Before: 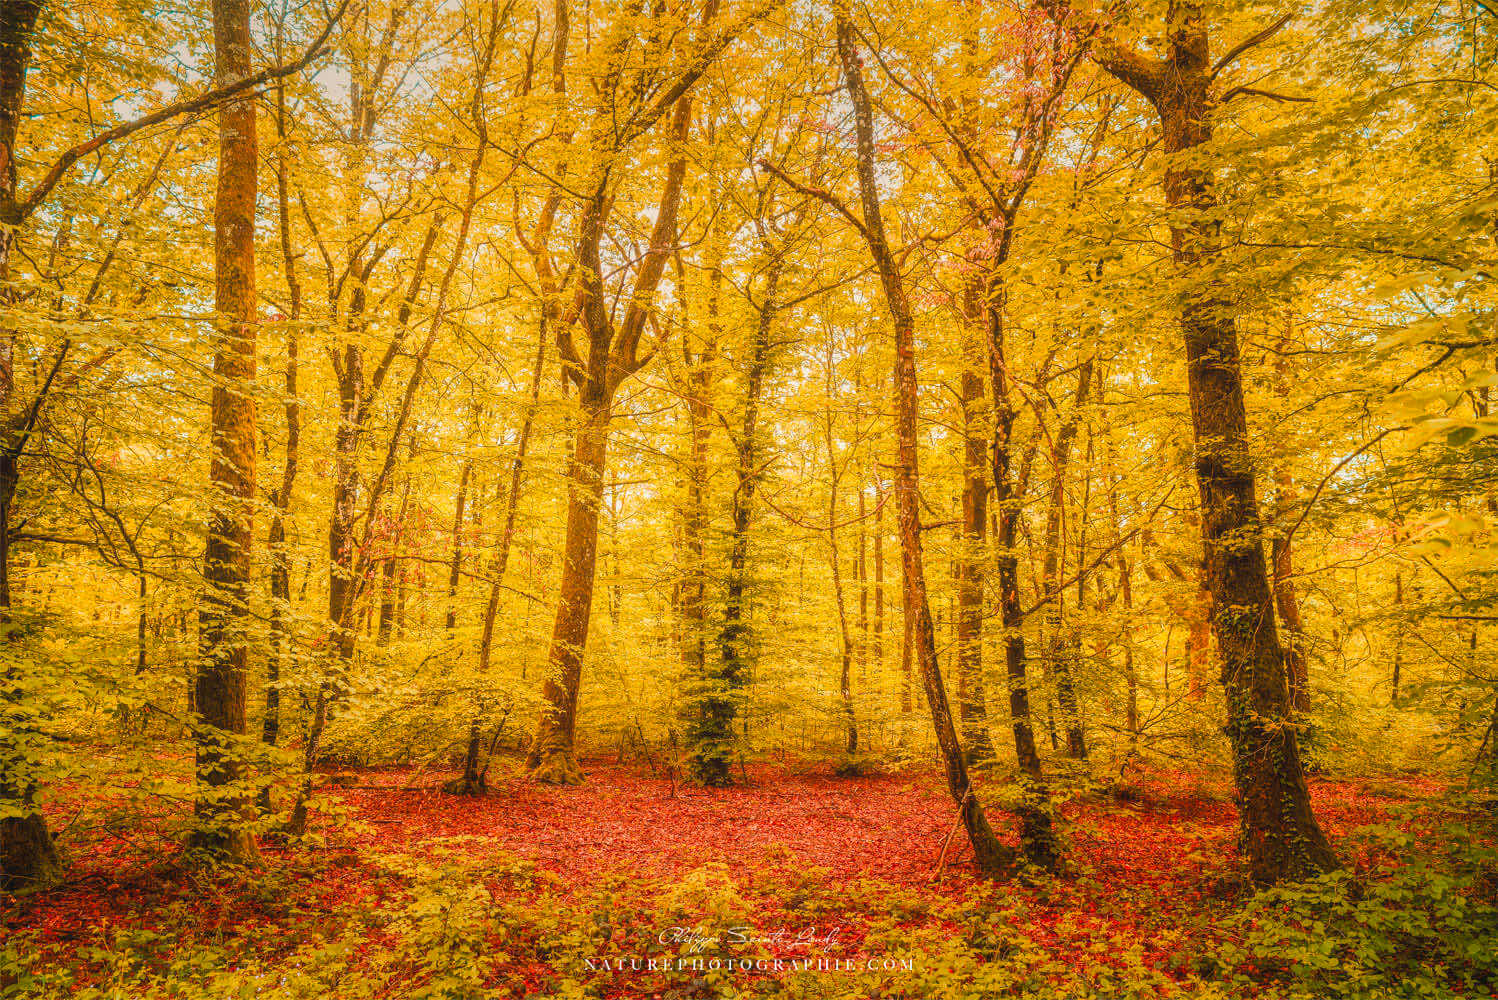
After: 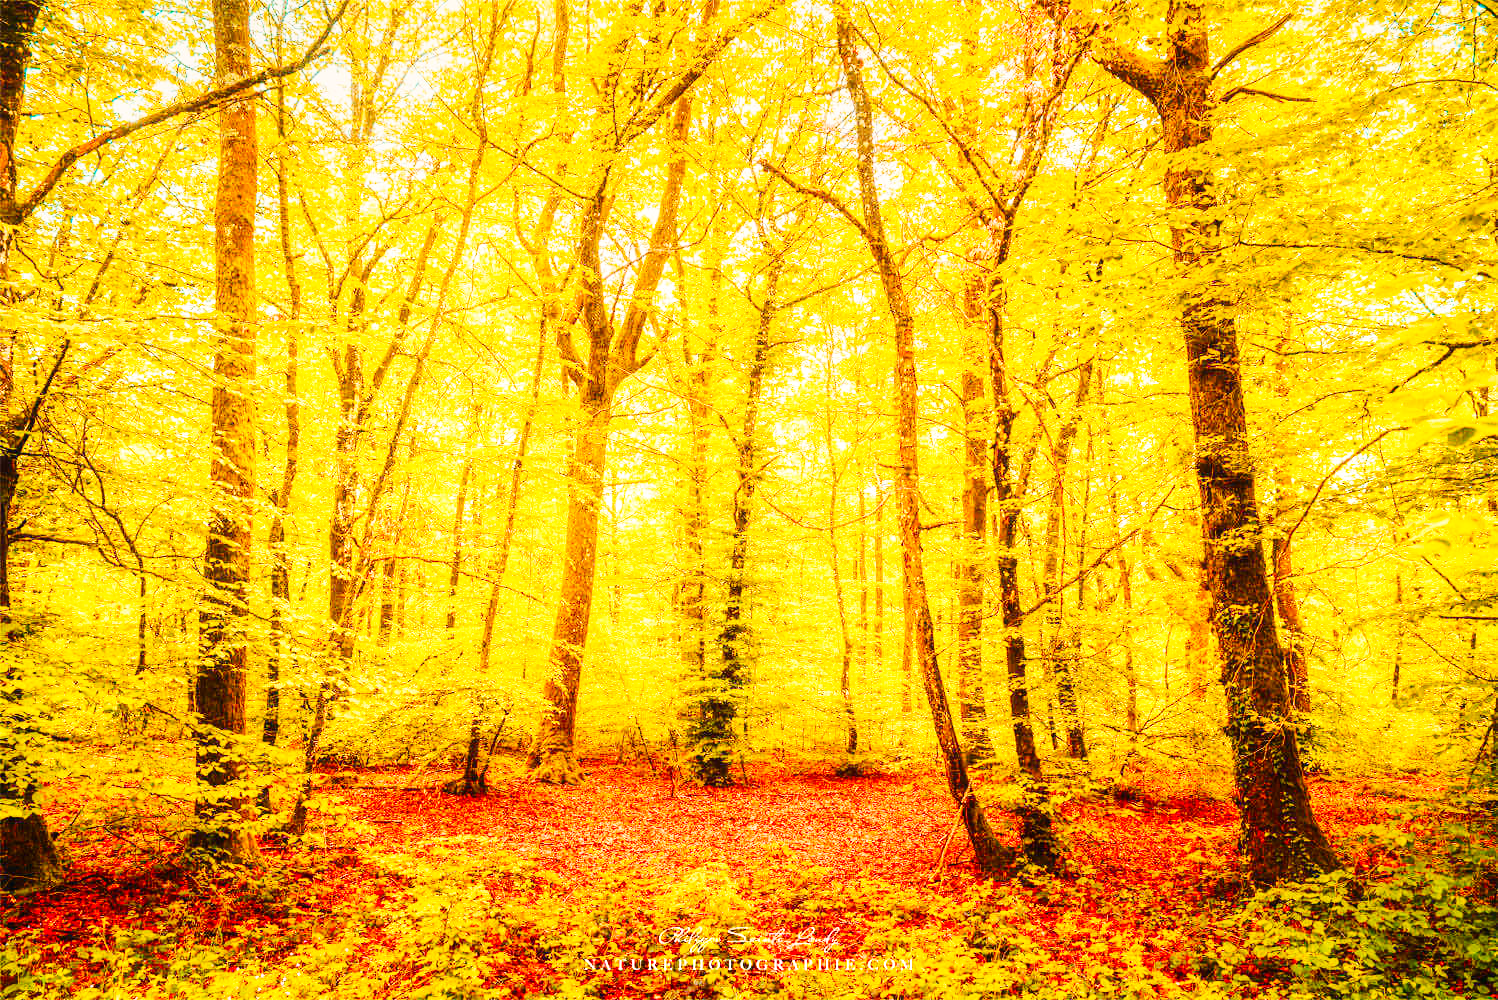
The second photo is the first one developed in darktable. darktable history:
contrast brightness saturation: contrast 0.15, brightness -0.01, saturation 0.1
base curve: curves: ch0 [(0, 0.003) (0.001, 0.002) (0.006, 0.004) (0.02, 0.022) (0.048, 0.086) (0.094, 0.234) (0.162, 0.431) (0.258, 0.629) (0.385, 0.8) (0.548, 0.918) (0.751, 0.988) (1, 1)], preserve colors none
